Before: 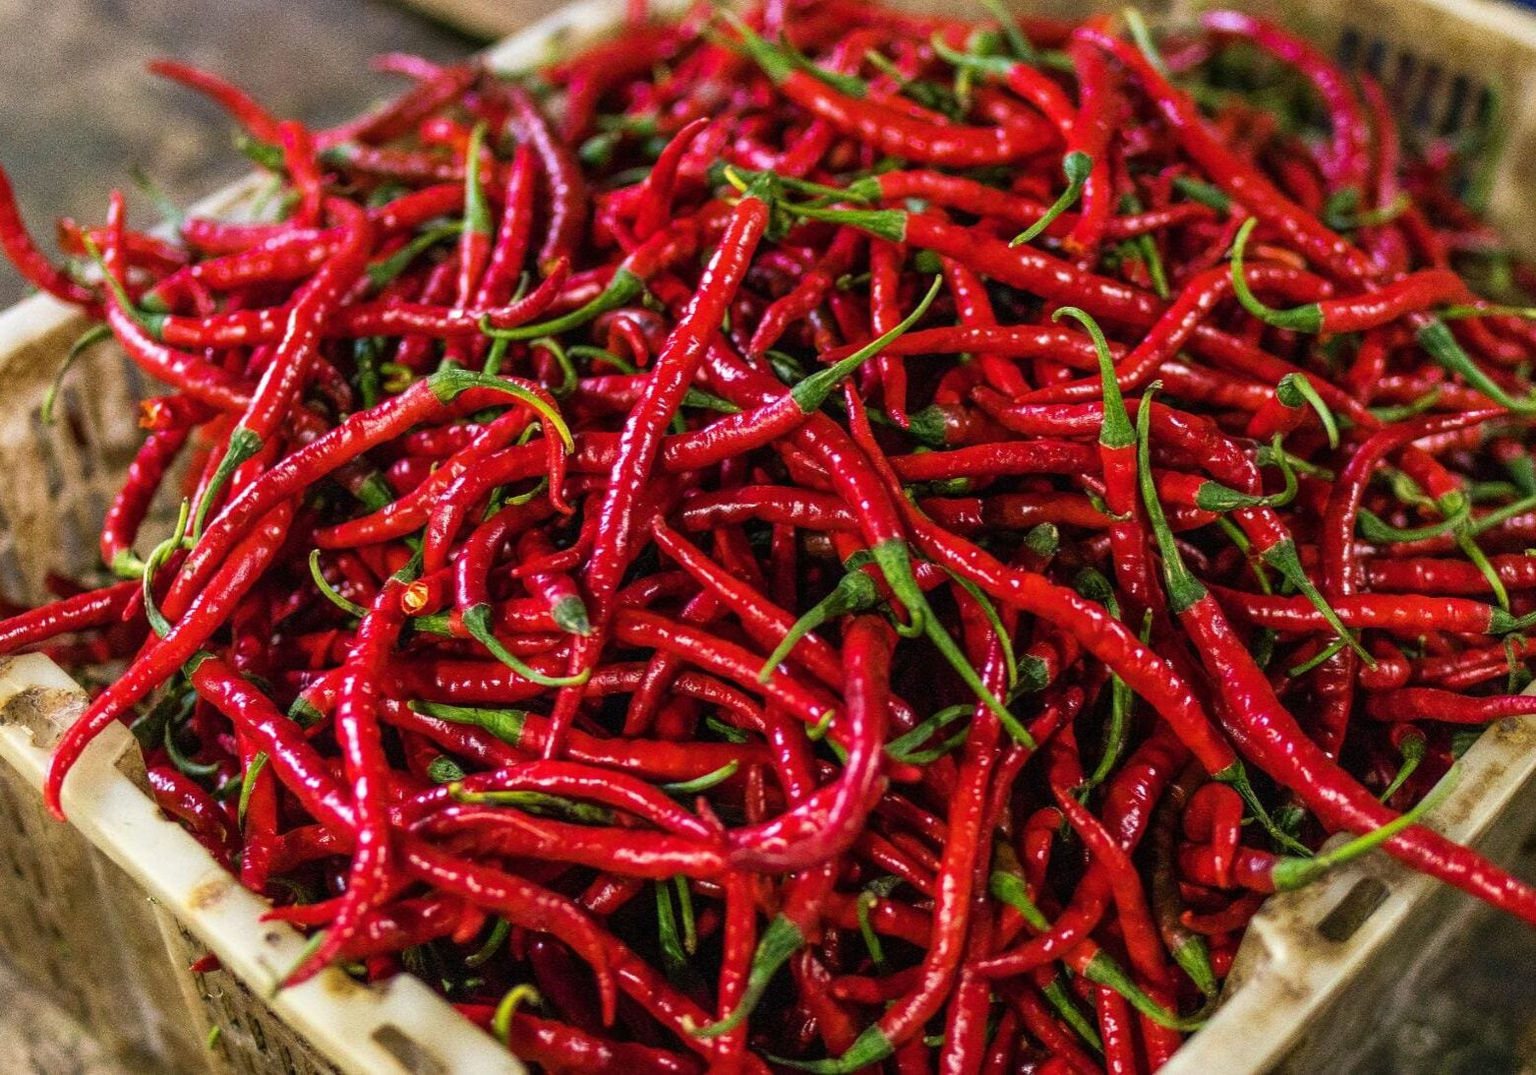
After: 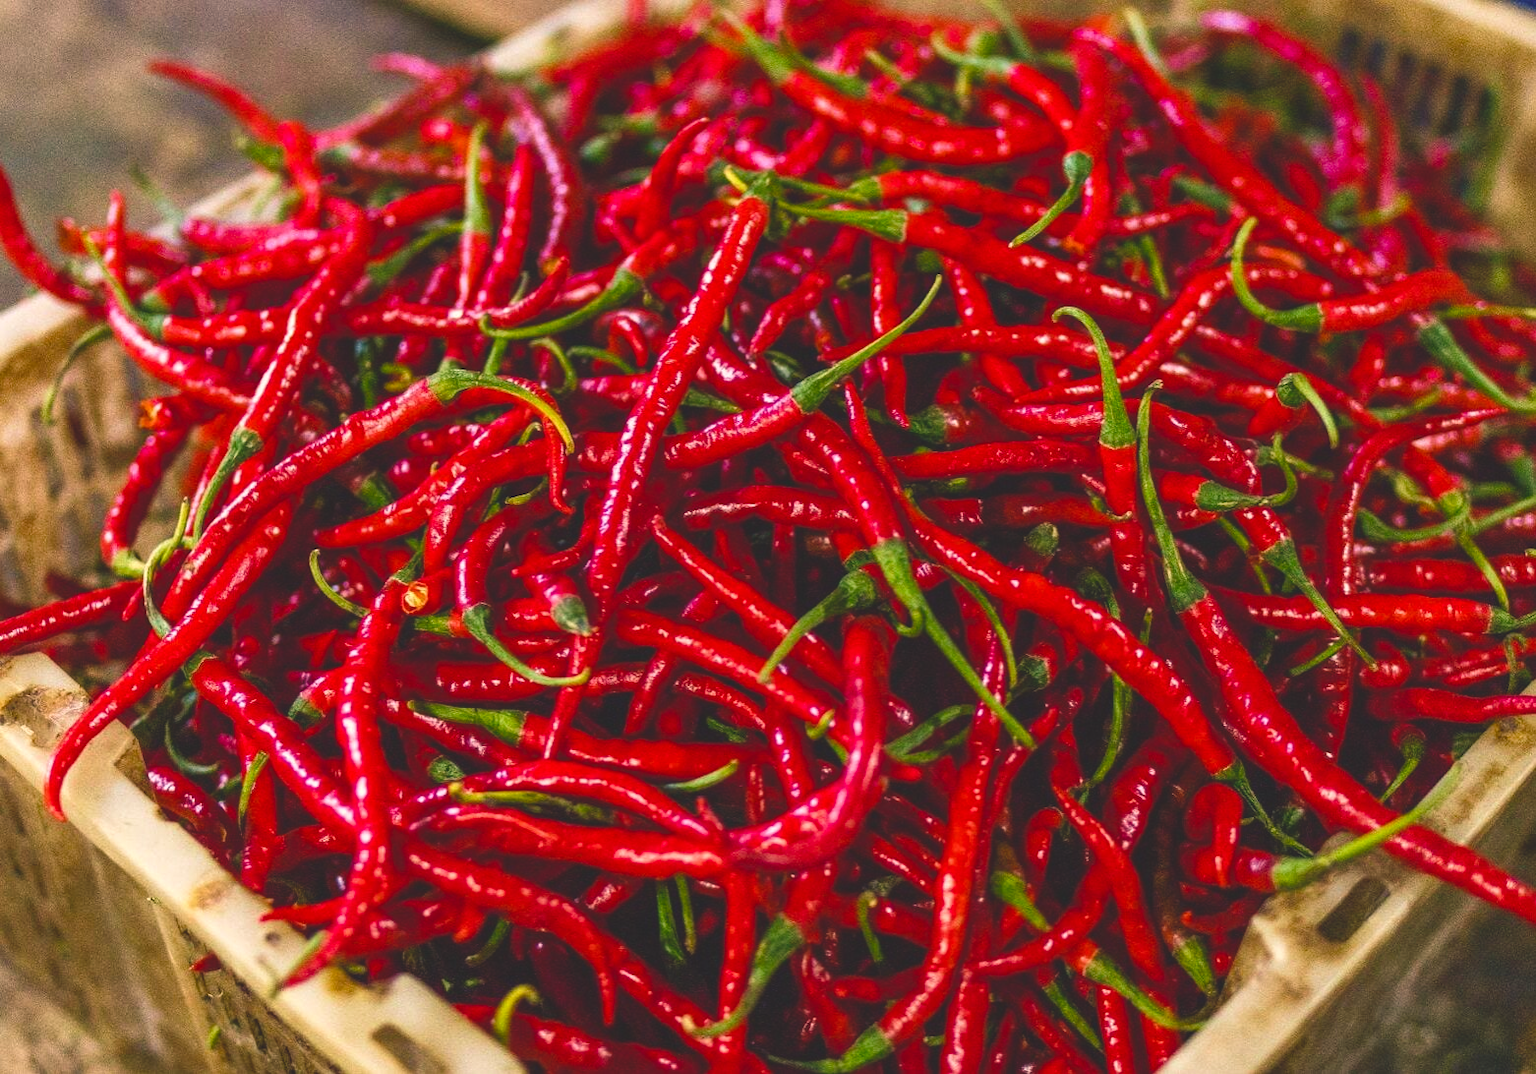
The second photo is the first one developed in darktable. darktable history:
velvia: strength 17%
color balance rgb: shadows lift › chroma 2%, shadows lift › hue 247.2°, power › chroma 0.3%, power › hue 25.2°, highlights gain › chroma 3%, highlights gain › hue 60°, global offset › luminance 2%, perceptual saturation grading › global saturation 20%, perceptual saturation grading › highlights -20%, perceptual saturation grading › shadows 30%
